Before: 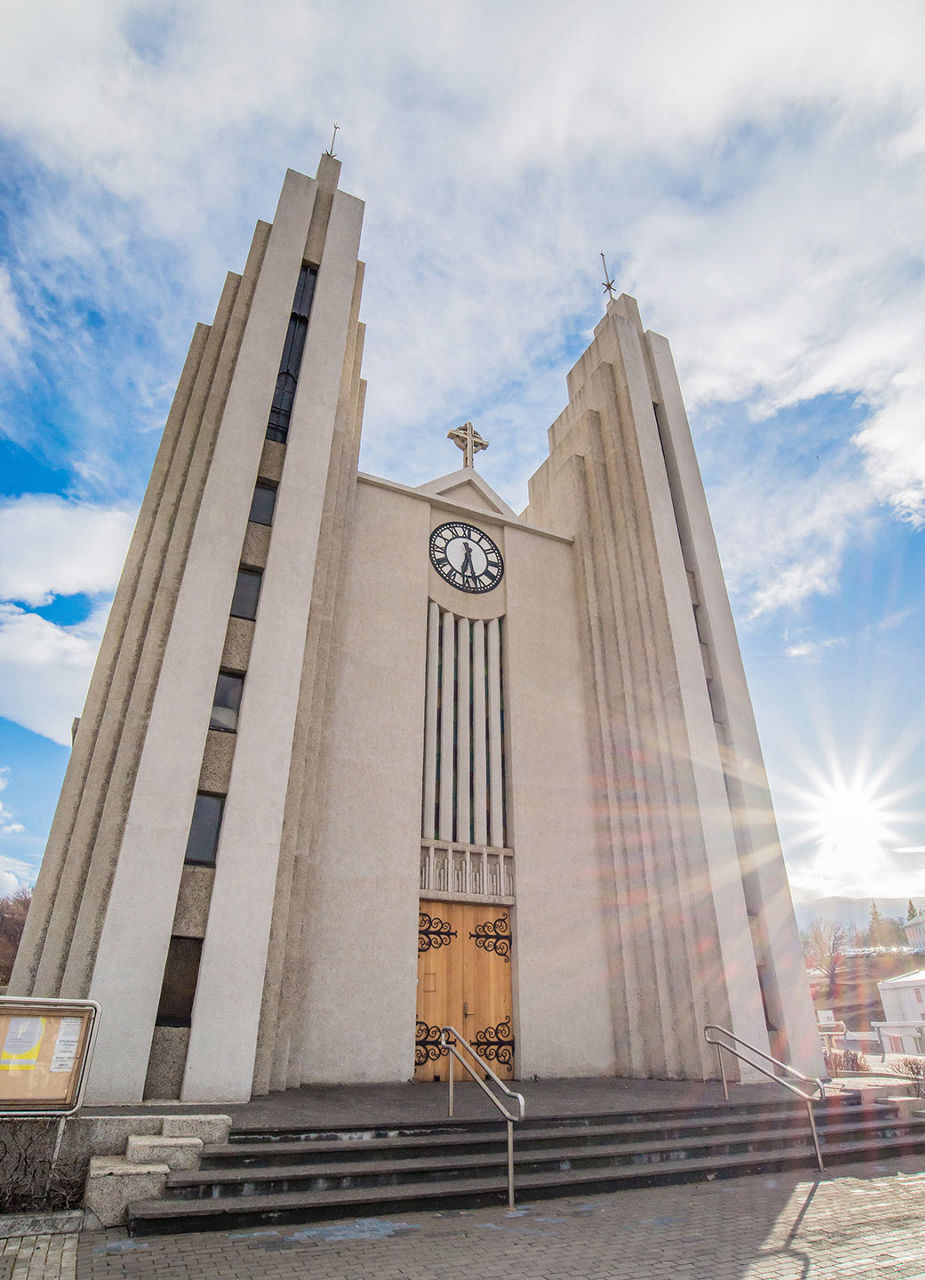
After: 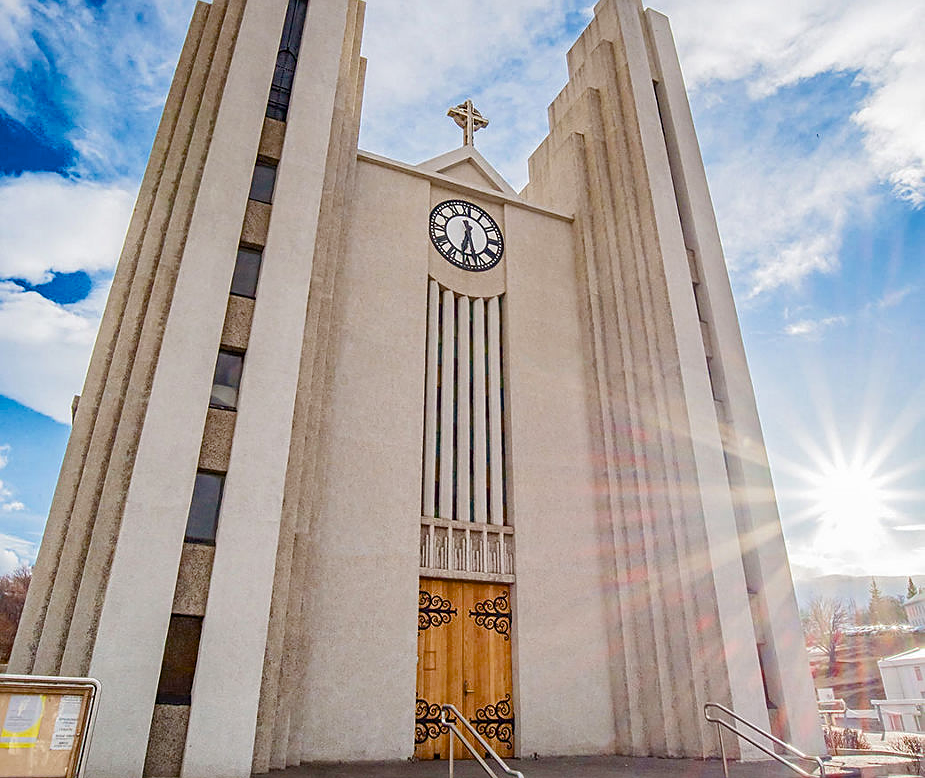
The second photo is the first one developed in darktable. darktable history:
crop and rotate: top 25.175%, bottom 13.996%
sharpen: on, module defaults
color balance rgb: shadows lift › chroma 2.064%, shadows lift › hue 52.46°, perceptual saturation grading › global saturation 27.483%, perceptual saturation grading › highlights -28.631%, perceptual saturation grading › mid-tones 15.697%, perceptual saturation grading › shadows 33.07%, saturation formula JzAzBz (2021)
